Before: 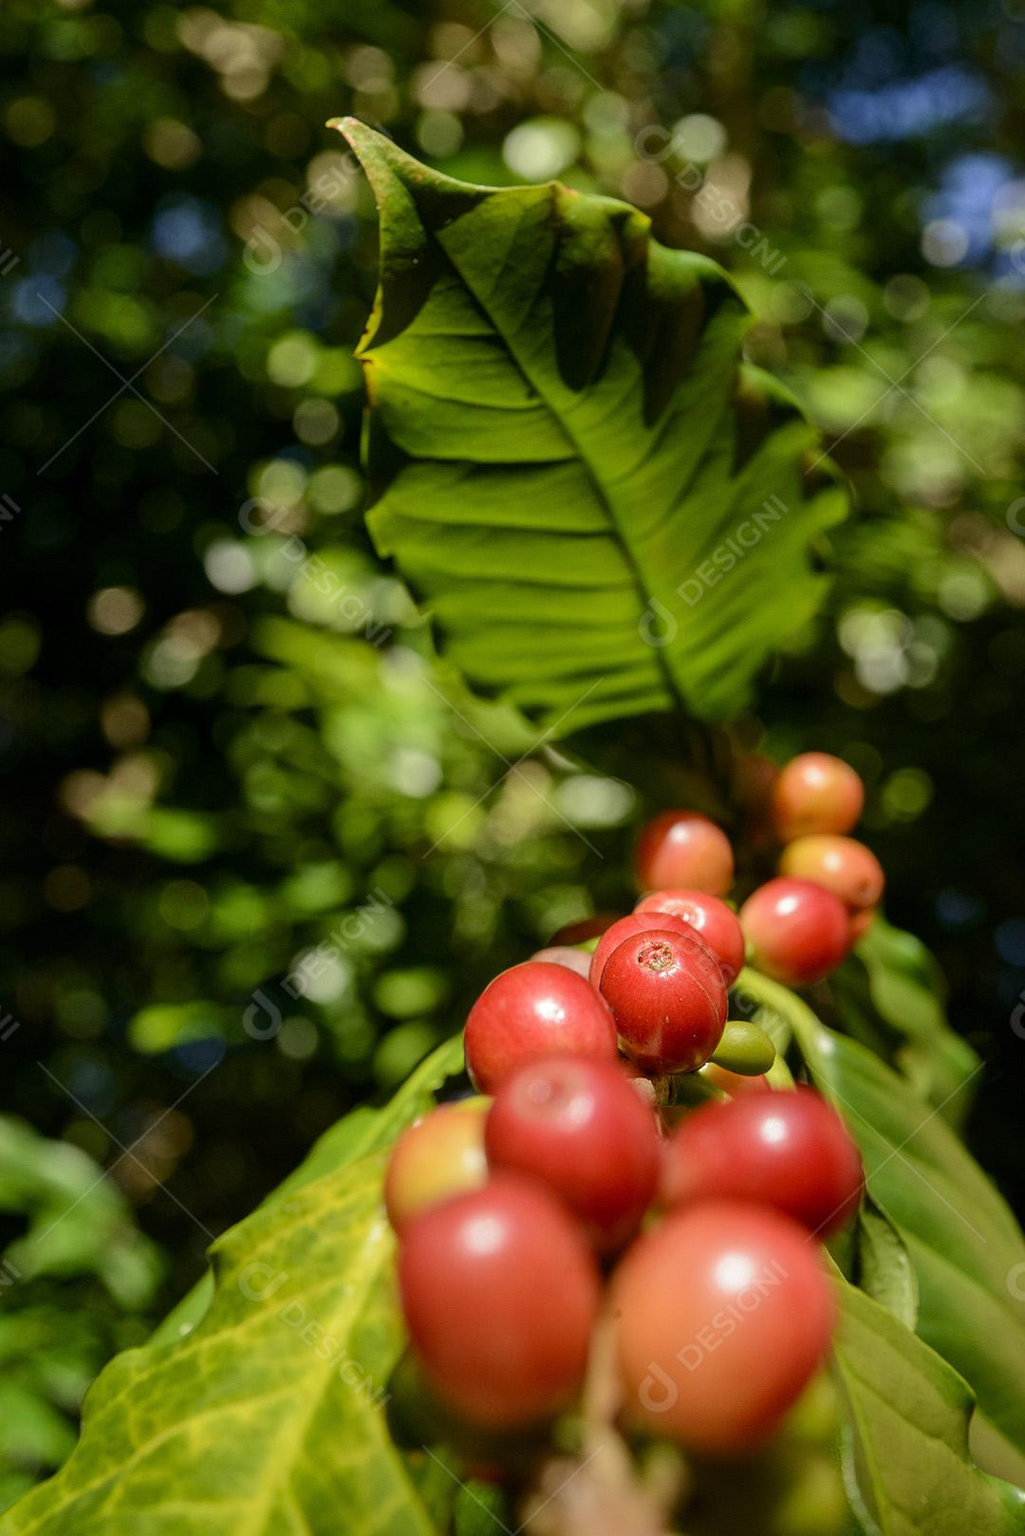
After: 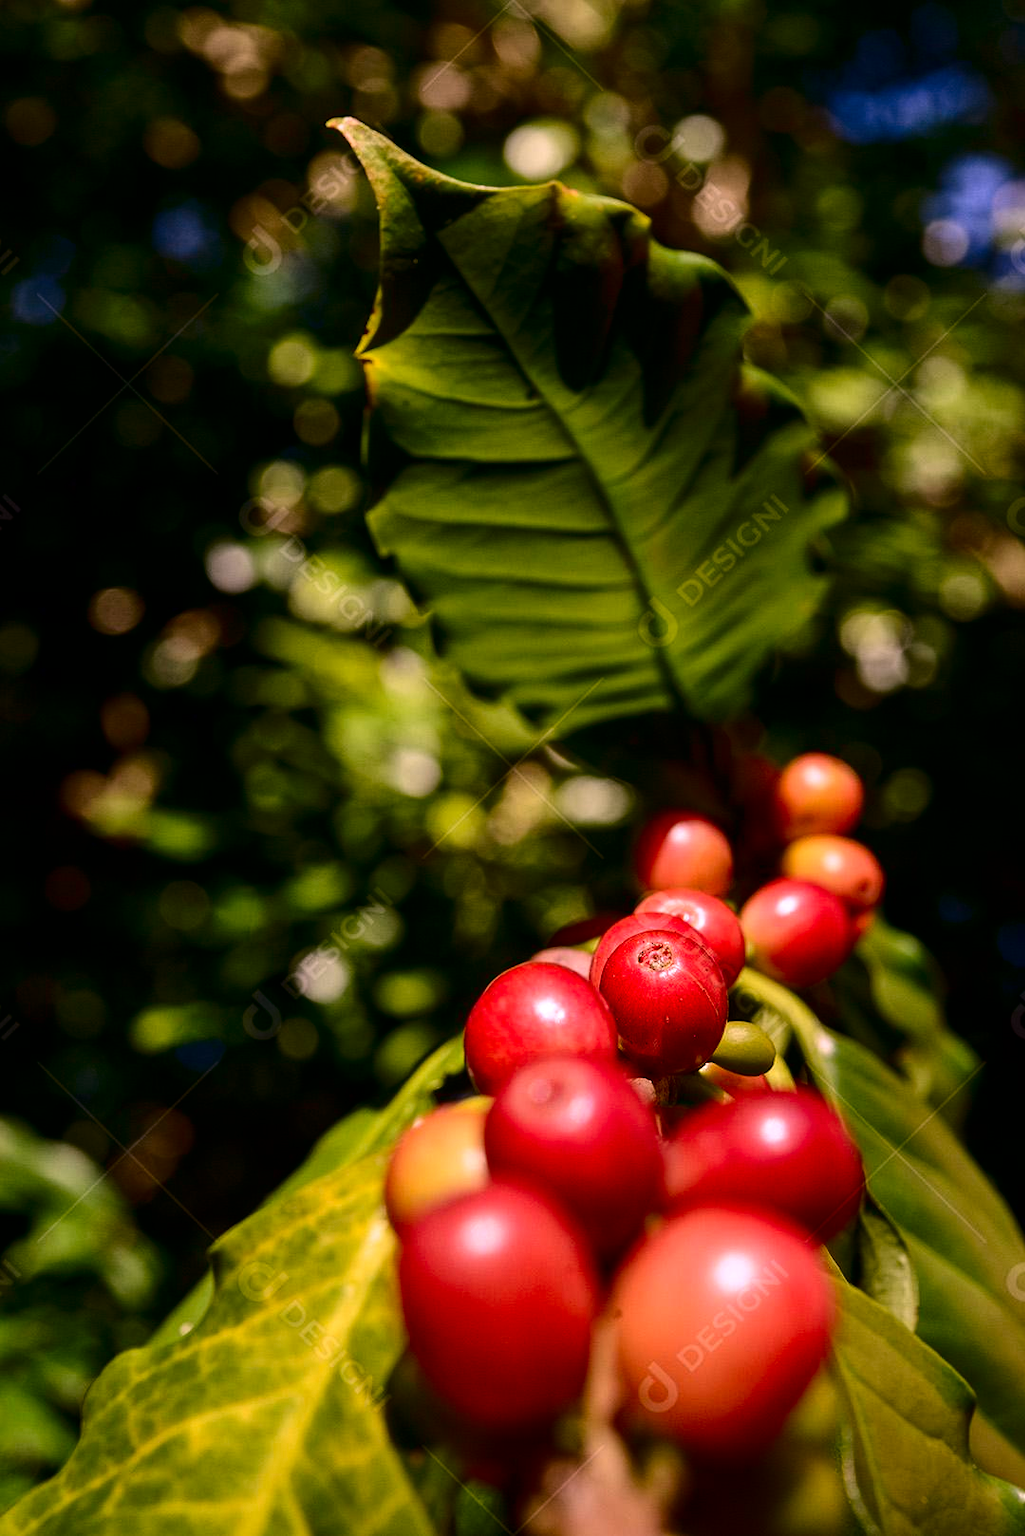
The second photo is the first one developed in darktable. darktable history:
contrast brightness saturation: contrast 0.19, brightness -0.24, saturation 0.11
white balance: red 1.188, blue 1.11
